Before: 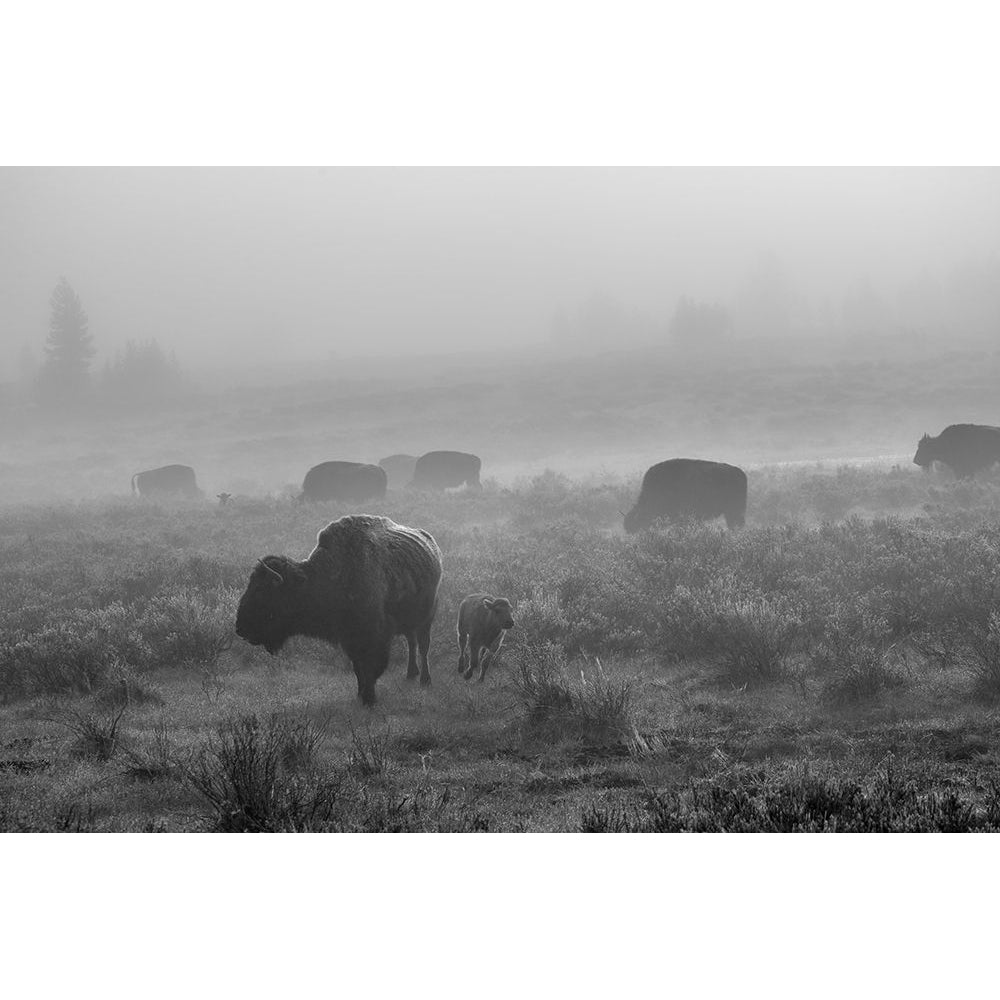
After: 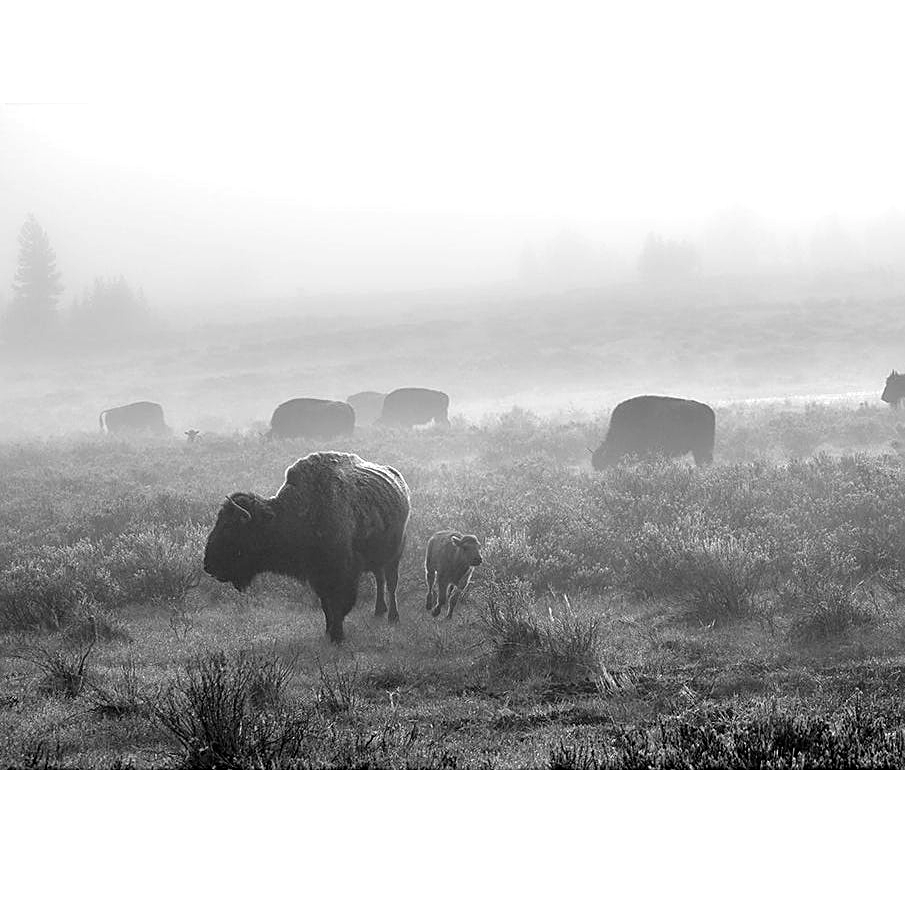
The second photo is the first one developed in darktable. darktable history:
crop: left 3.25%, top 6.356%, right 6.16%, bottom 3.335%
tone equalizer: -8 EV -0.741 EV, -7 EV -0.728 EV, -6 EV -0.6 EV, -5 EV -0.369 EV, -3 EV 0.4 EV, -2 EV 0.6 EV, -1 EV 0.683 EV, +0 EV 0.758 EV
velvia: on, module defaults
sharpen: on, module defaults
